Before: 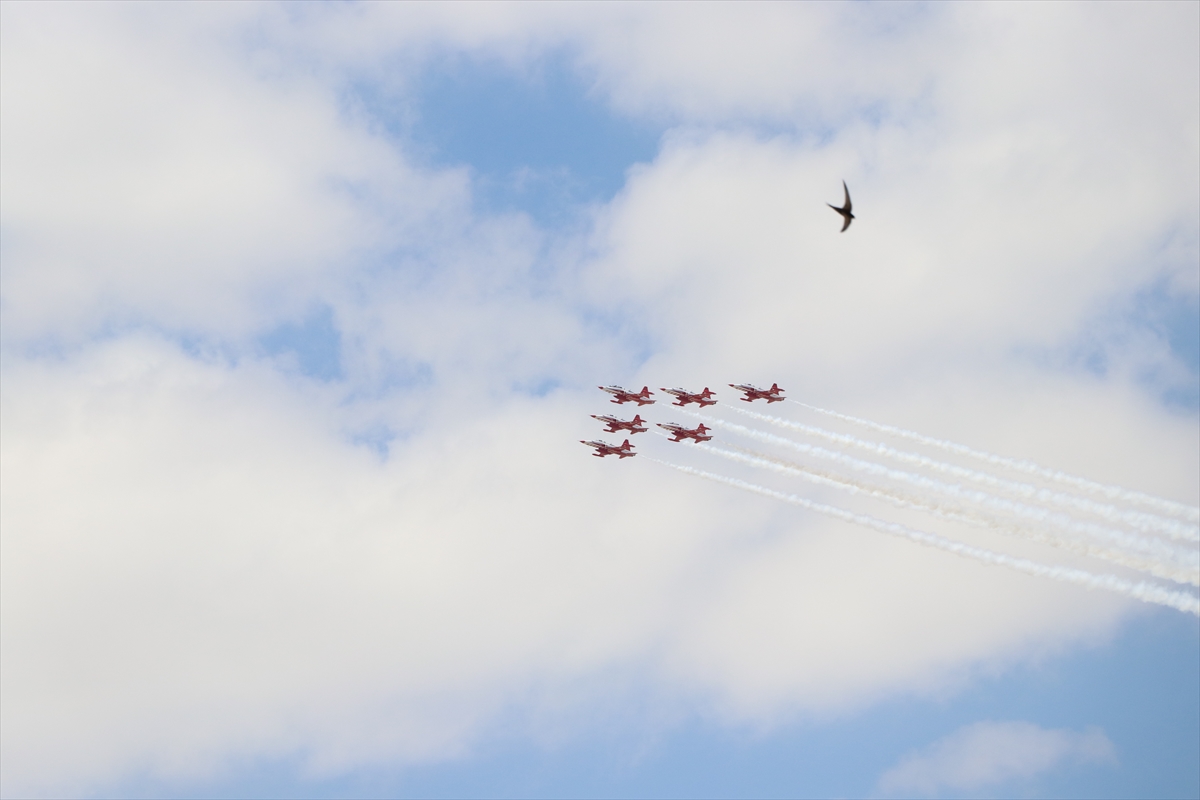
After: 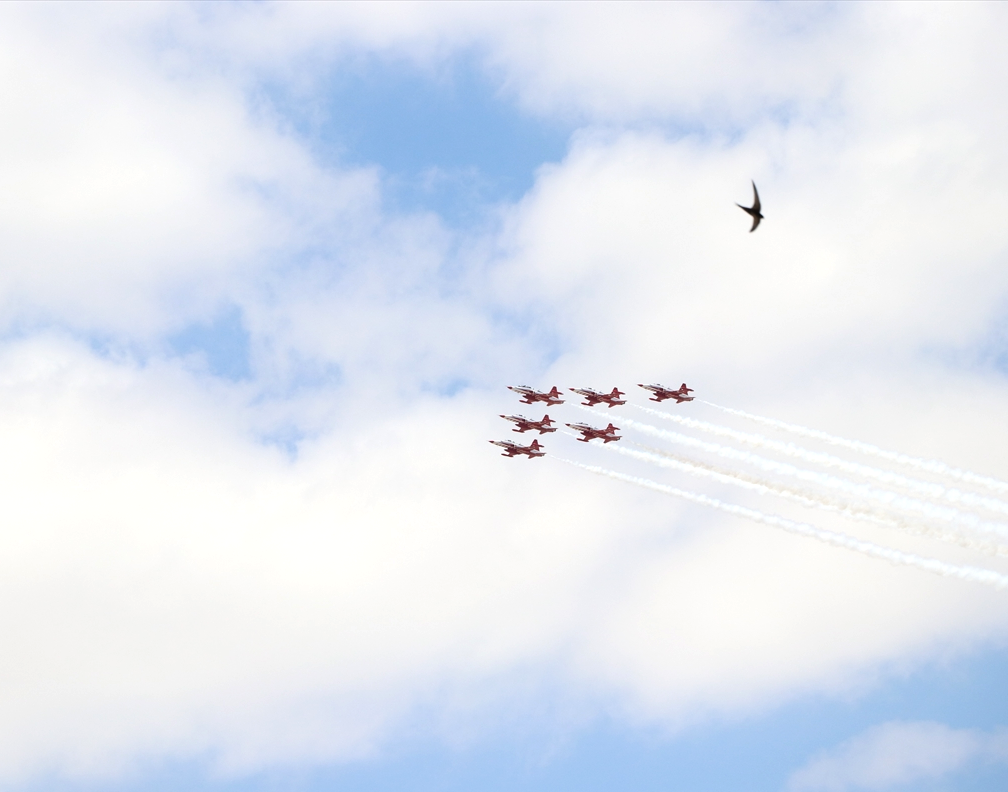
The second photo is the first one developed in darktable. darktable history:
tone equalizer: -8 EV -0.417 EV, -7 EV -0.389 EV, -6 EV -0.333 EV, -5 EV -0.222 EV, -3 EV 0.222 EV, -2 EV 0.333 EV, -1 EV 0.389 EV, +0 EV 0.417 EV, edges refinement/feathering 500, mask exposure compensation -1.57 EV, preserve details no
crop: left 7.598%, right 7.873%
